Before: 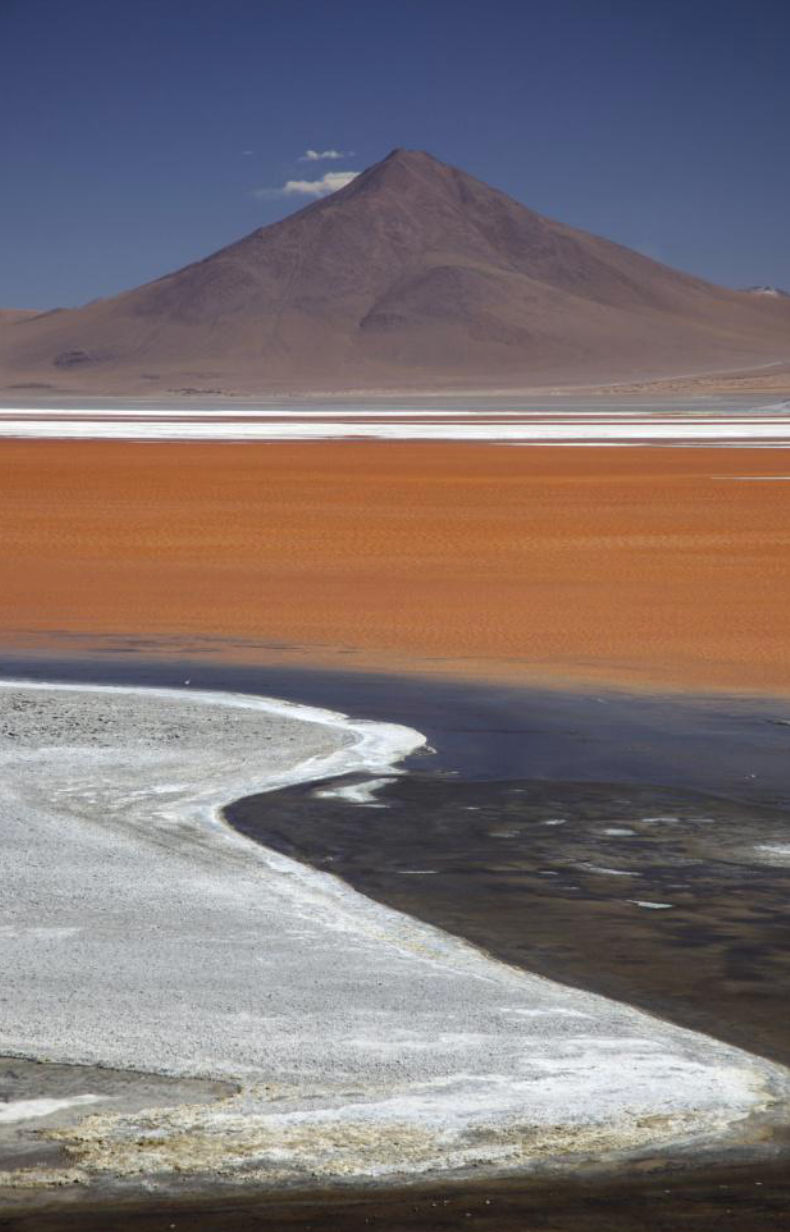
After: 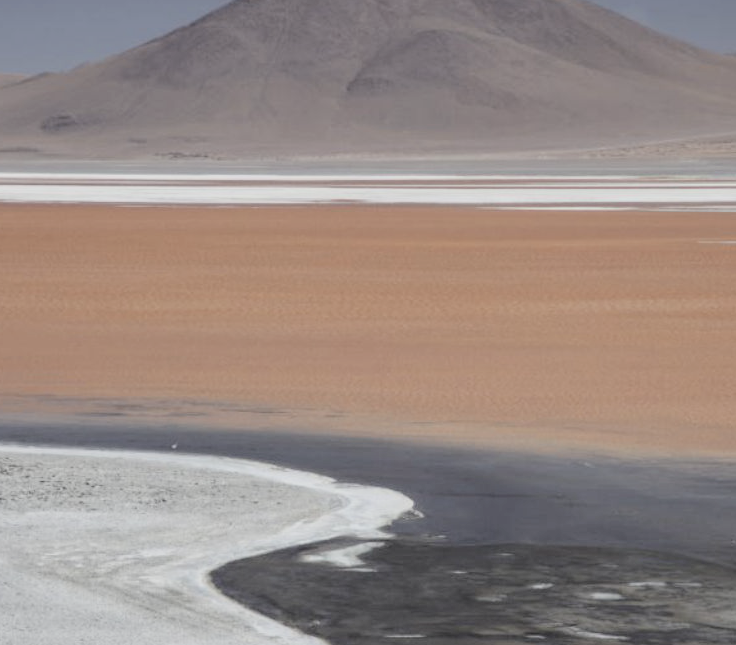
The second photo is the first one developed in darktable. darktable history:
crop: left 1.744%, top 19.225%, right 5.069%, bottom 28.357%
filmic rgb: black relative exposure -7.65 EV, white relative exposure 4.56 EV, hardness 3.61, color science v6 (2022)
contrast brightness saturation: brightness 0.18, saturation -0.5
